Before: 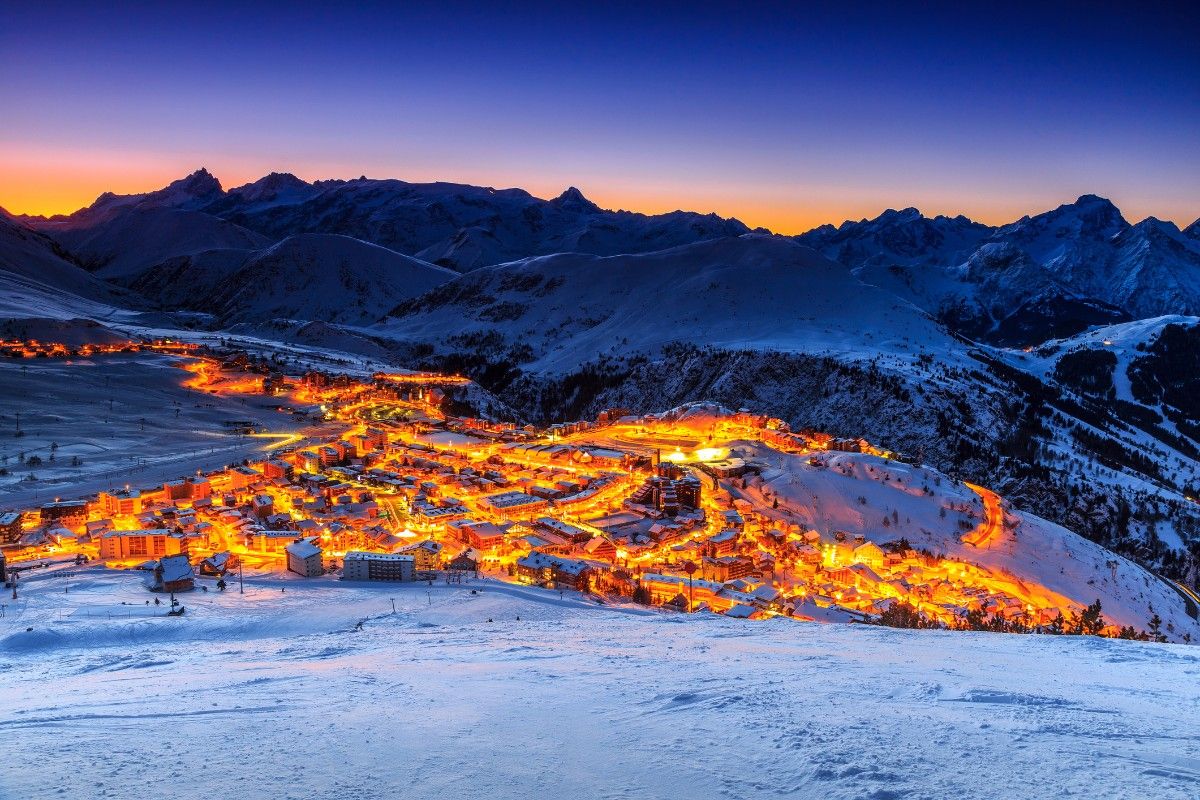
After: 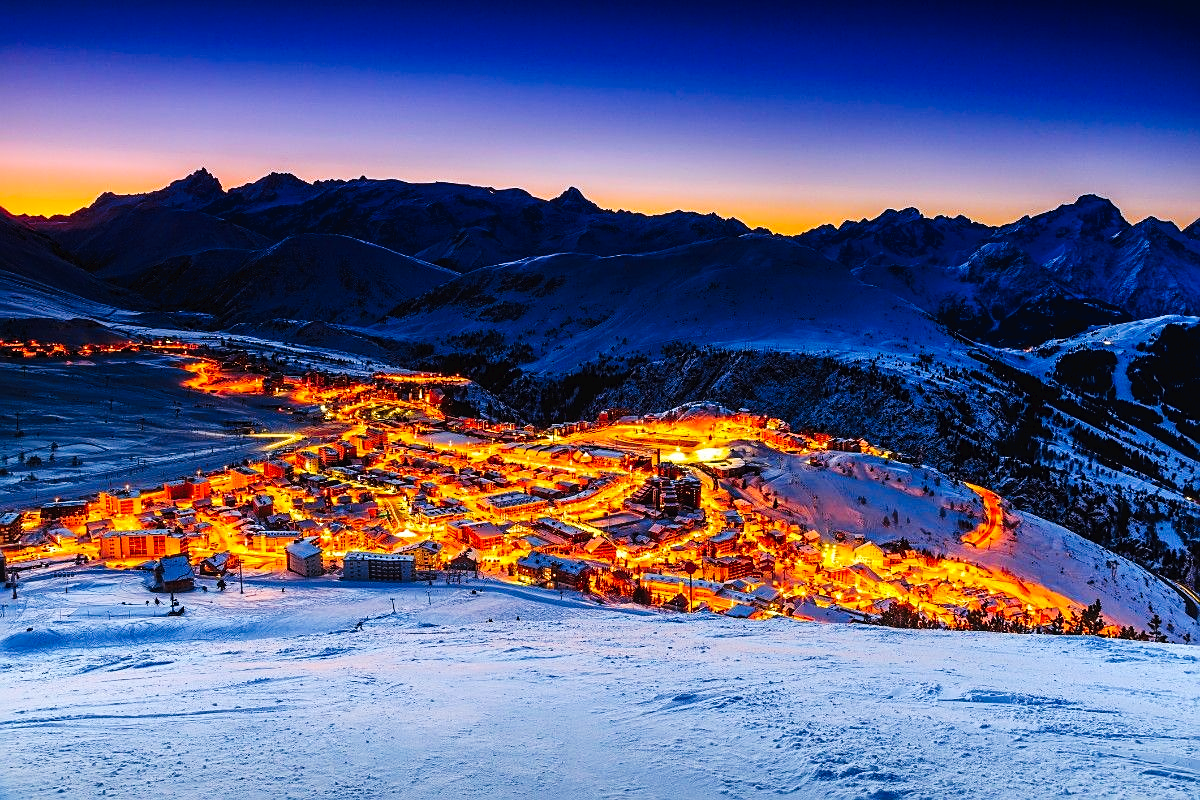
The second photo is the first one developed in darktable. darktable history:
tone curve: curves: ch0 [(0, 0) (0.003, 0.02) (0.011, 0.021) (0.025, 0.022) (0.044, 0.023) (0.069, 0.026) (0.1, 0.04) (0.136, 0.06) (0.177, 0.092) (0.224, 0.127) (0.277, 0.176) (0.335, 0.258) (0.399, 0.349) (0.468, 0.444) (0.543, 0.546) (0.623, 0.649) (0.709, 0.754) (0.801, 0.842) (0.898, 0.922) (1, 1)], preserve colors none
sharpen: on, module defaults
